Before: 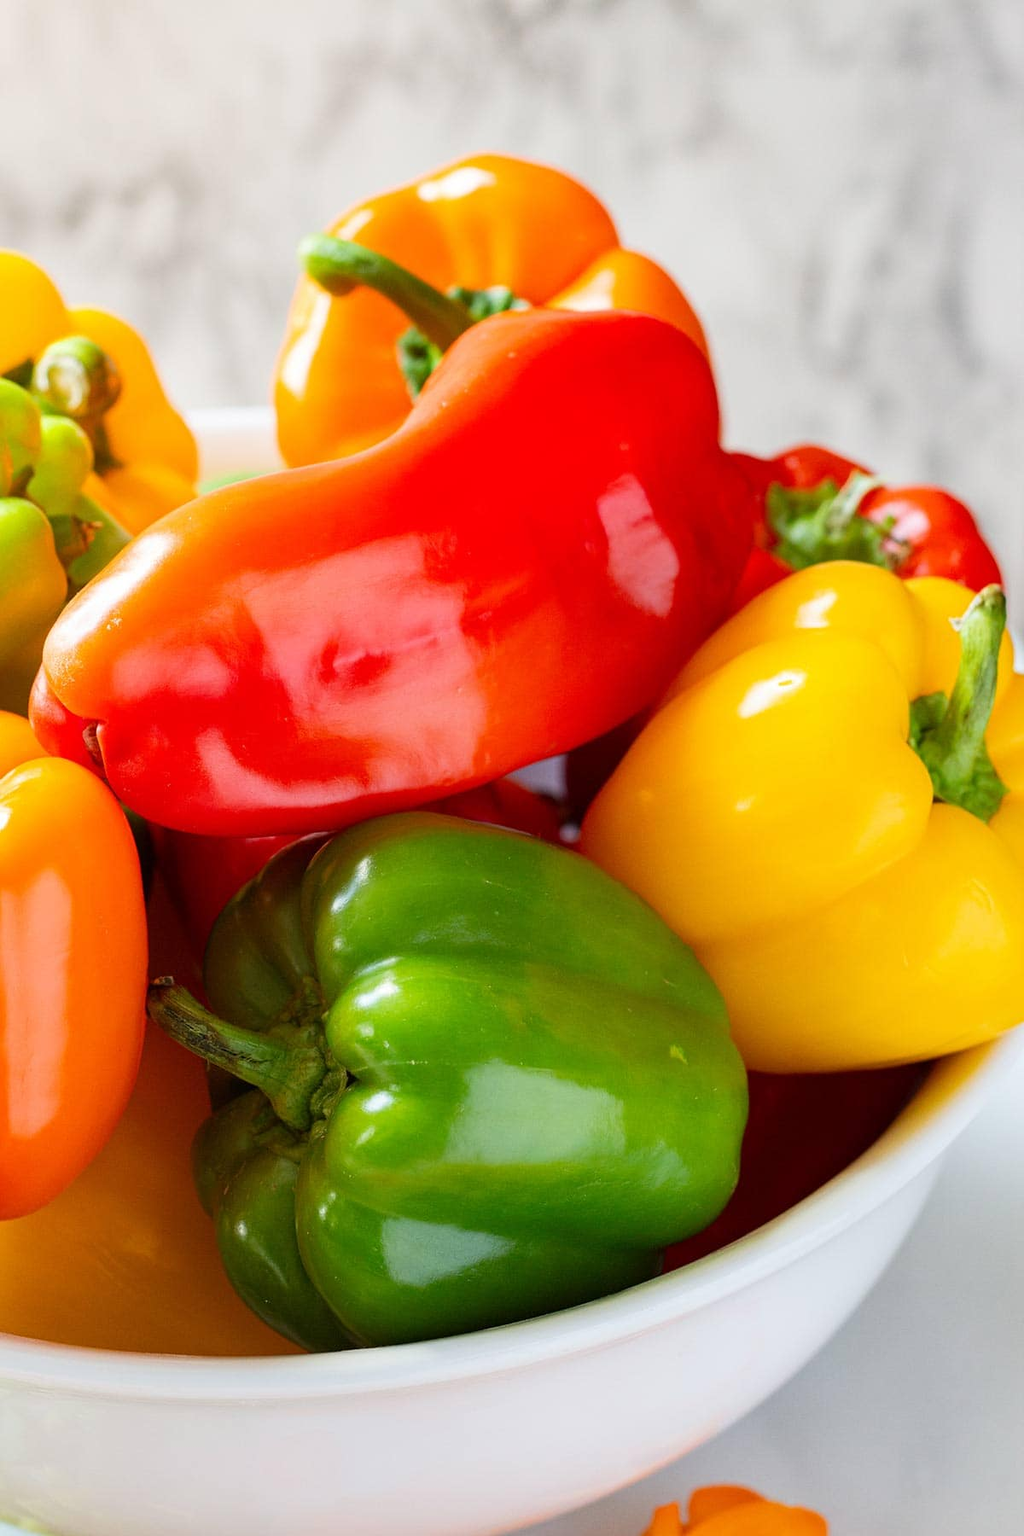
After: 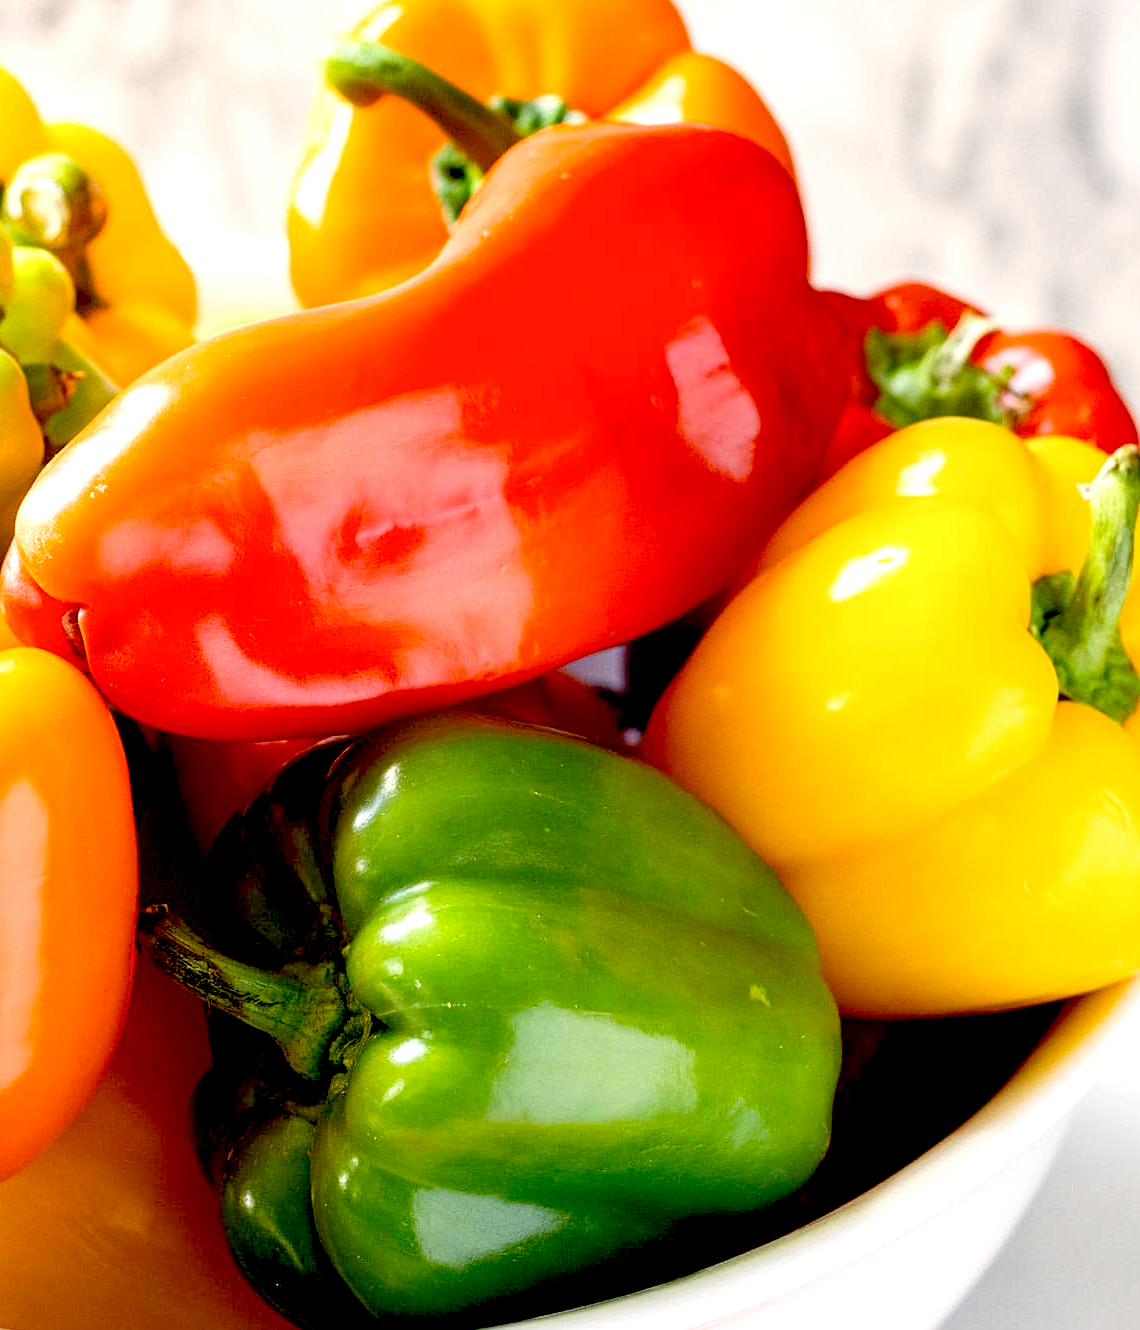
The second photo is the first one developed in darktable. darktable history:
exposure: black level correction 0.039, exposure 0.499 EV, compensate highlight preservation false
crop and rotate: left 2.952%, top 13.339%, right 1.989%, bottom 12.723%
sharpen: amount 0.214
color correction: highlights a* 2.89, highlights b* 4.99, shadows a* -1.69, shadows b* -4.87, saturation 0.825
